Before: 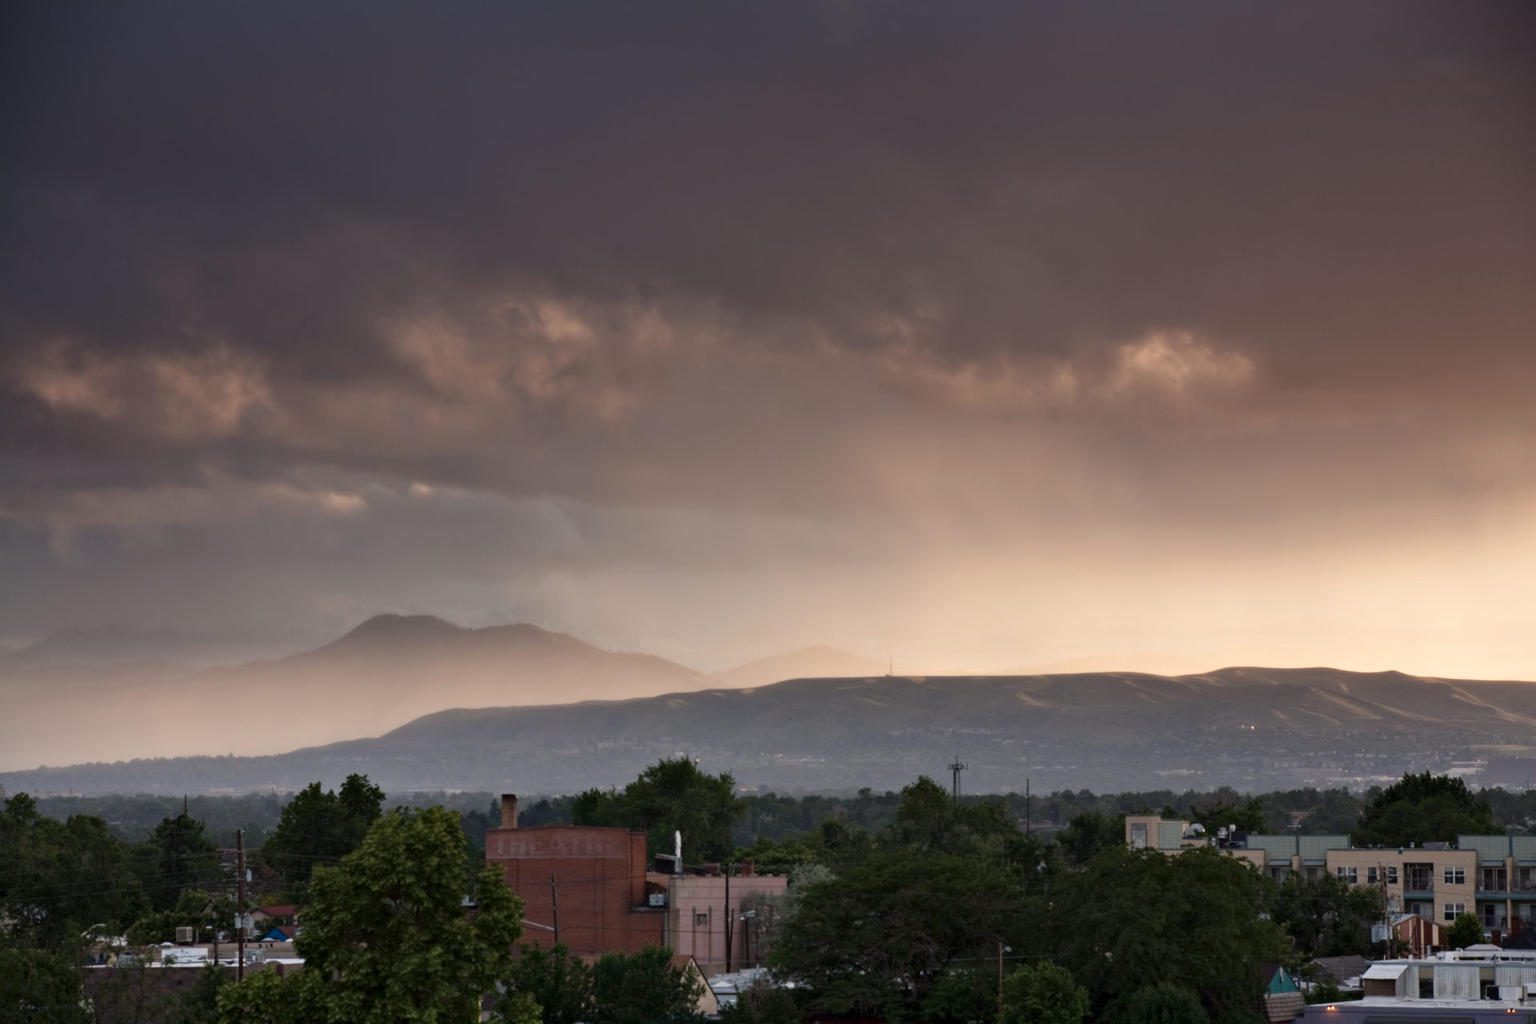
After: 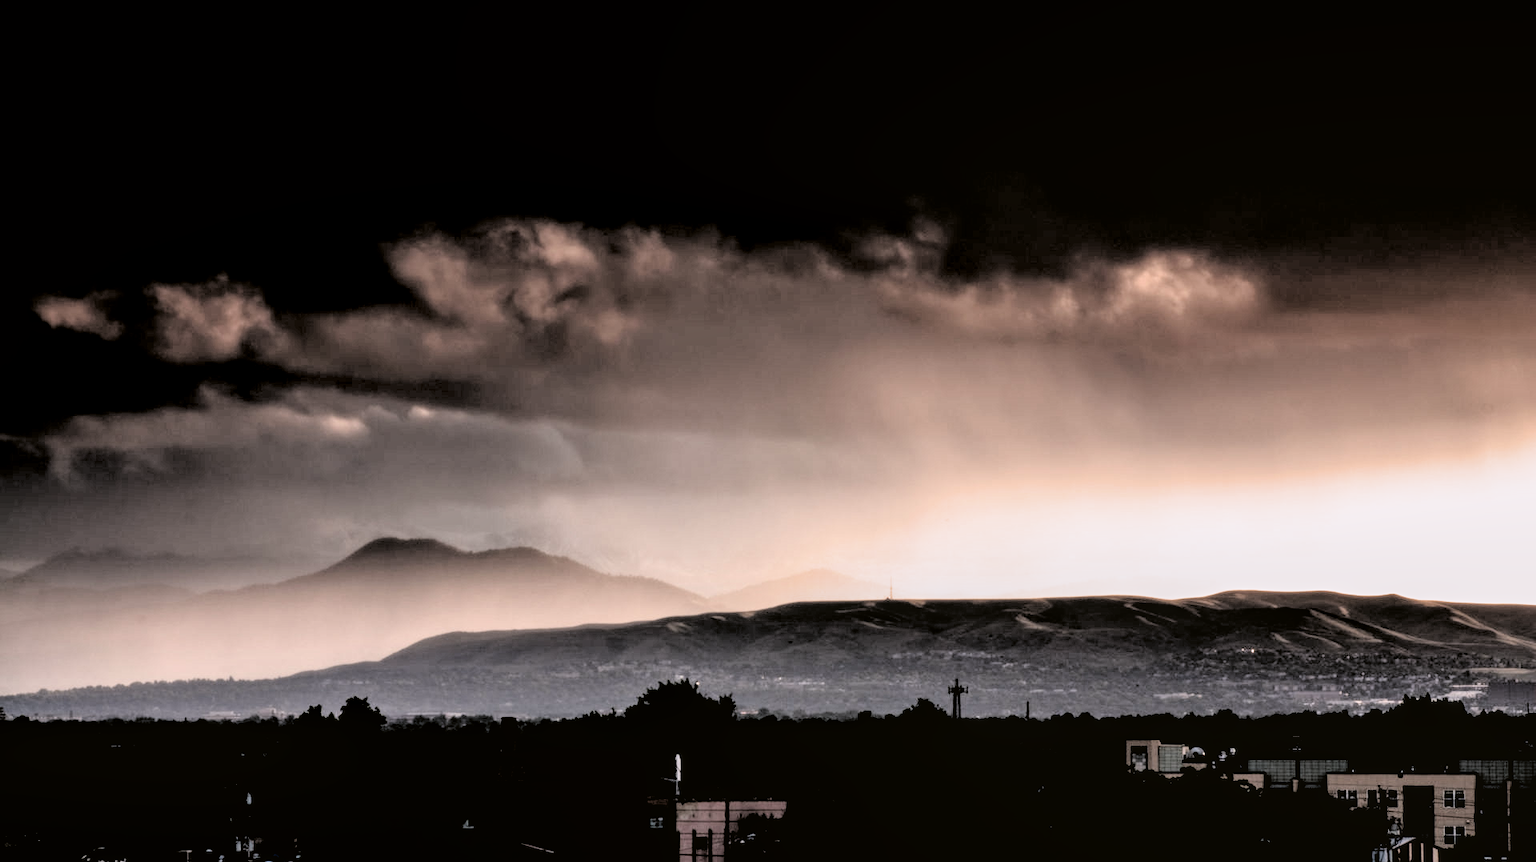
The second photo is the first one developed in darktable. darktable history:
crop: top 7.564%, bottom 8.14%
local contrast: on, module defaults
filmic rgb: black relative exposure -1.05 EV, white relative exposure 2.08 EV, threshold 2.94 EV, hardness 1.49, contrast 2.235, color science v6 (2022), enable highlight reconstruction true
color correction: highlights a* 3.04, highlights b* -0.961, shadows a* -0.06, shadows b* 2.59, saturation 0.982
